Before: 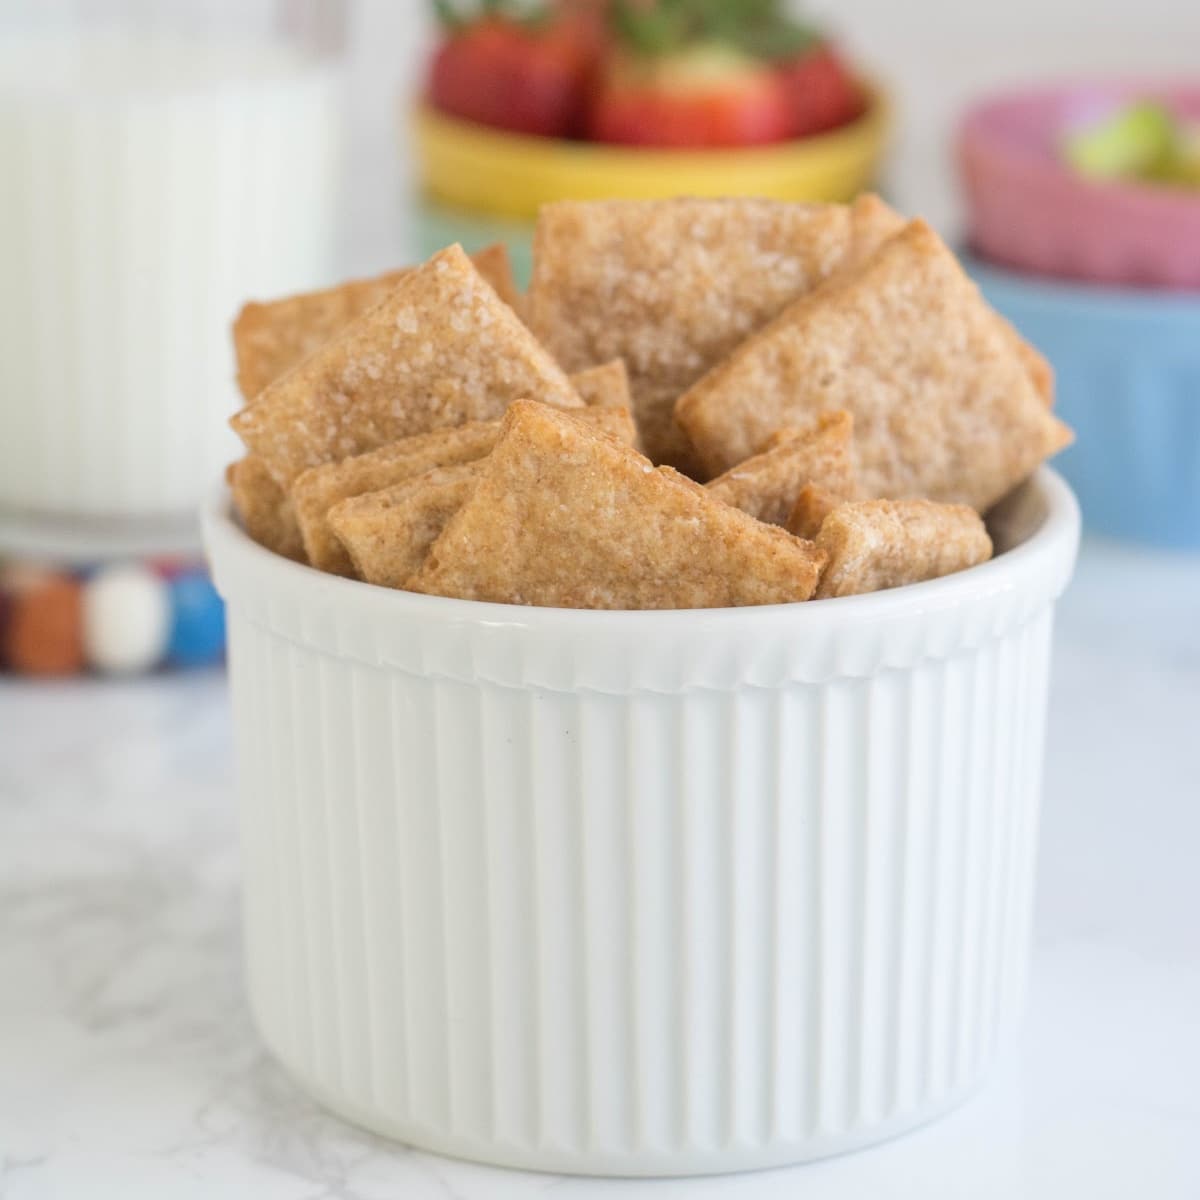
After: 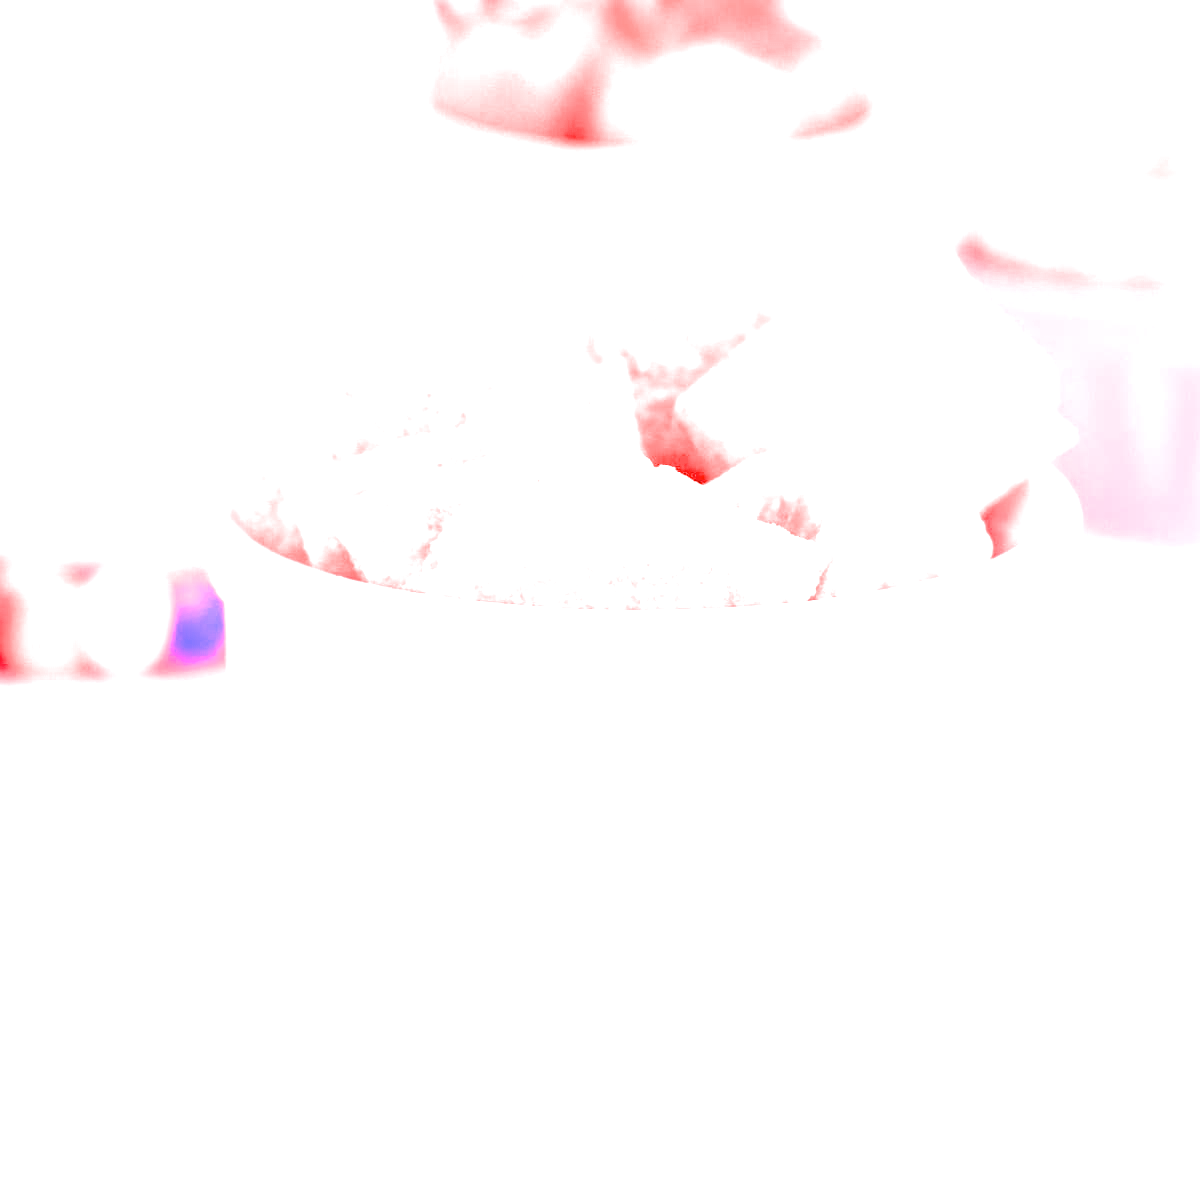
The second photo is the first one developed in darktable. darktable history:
filmic rgb: black relative exposure -5.83 EV, white relative exposure 3.4 EV, hardness 3.68
white balance: red 4.26, blue 1.802
levels: levels [0, 0.476, 0.951]
